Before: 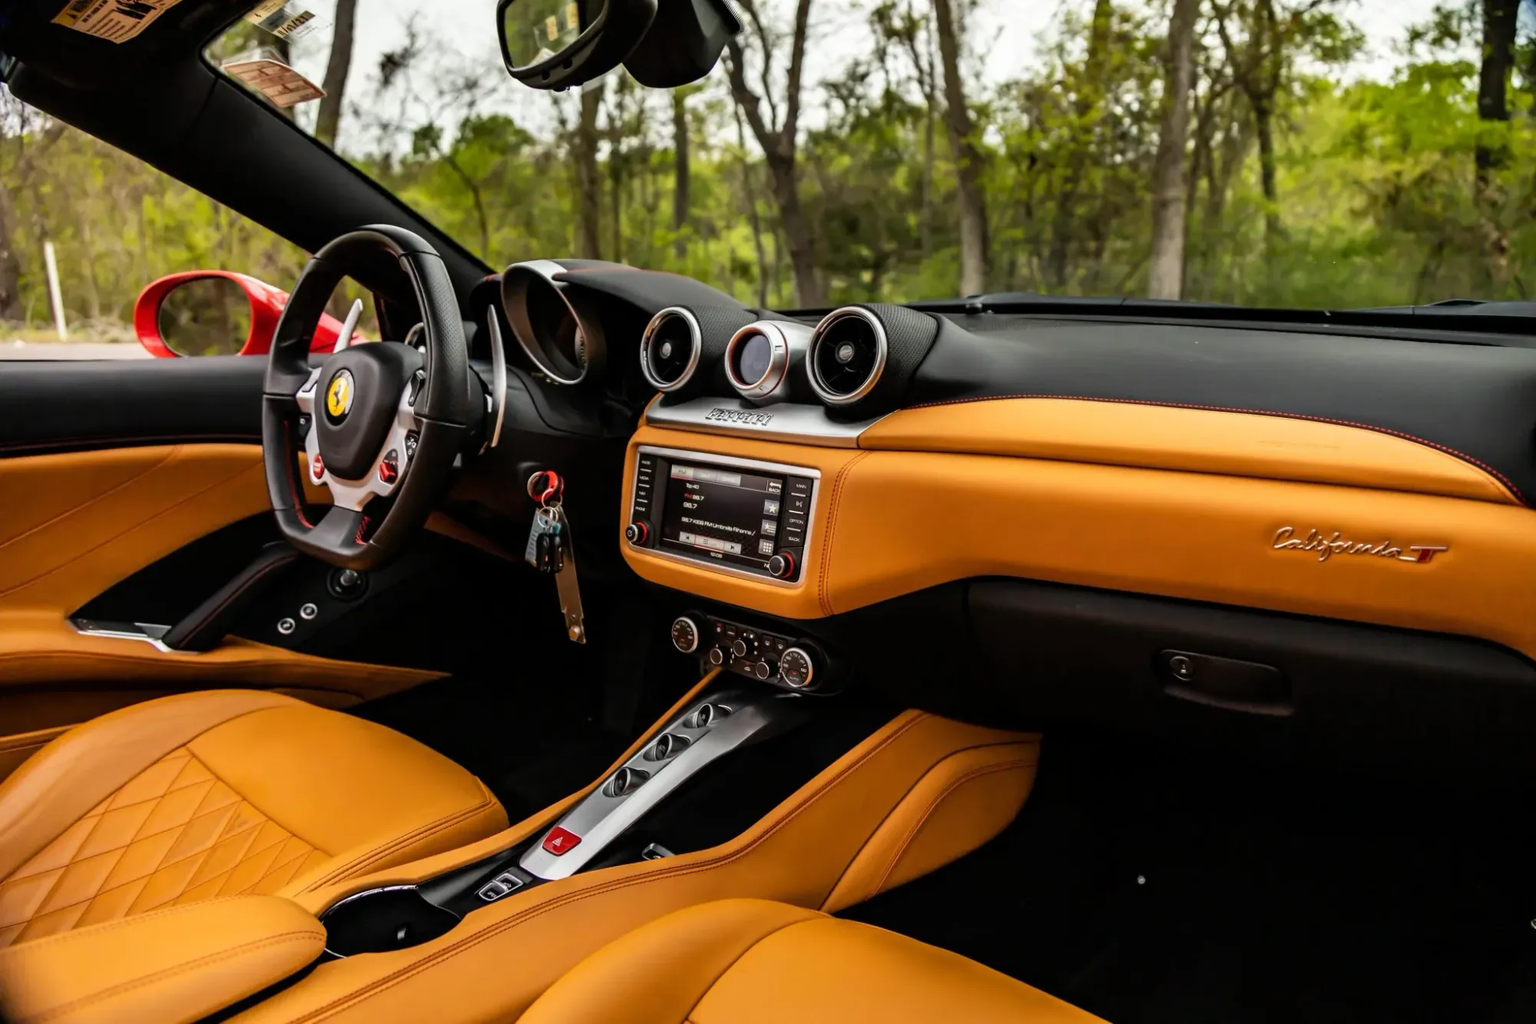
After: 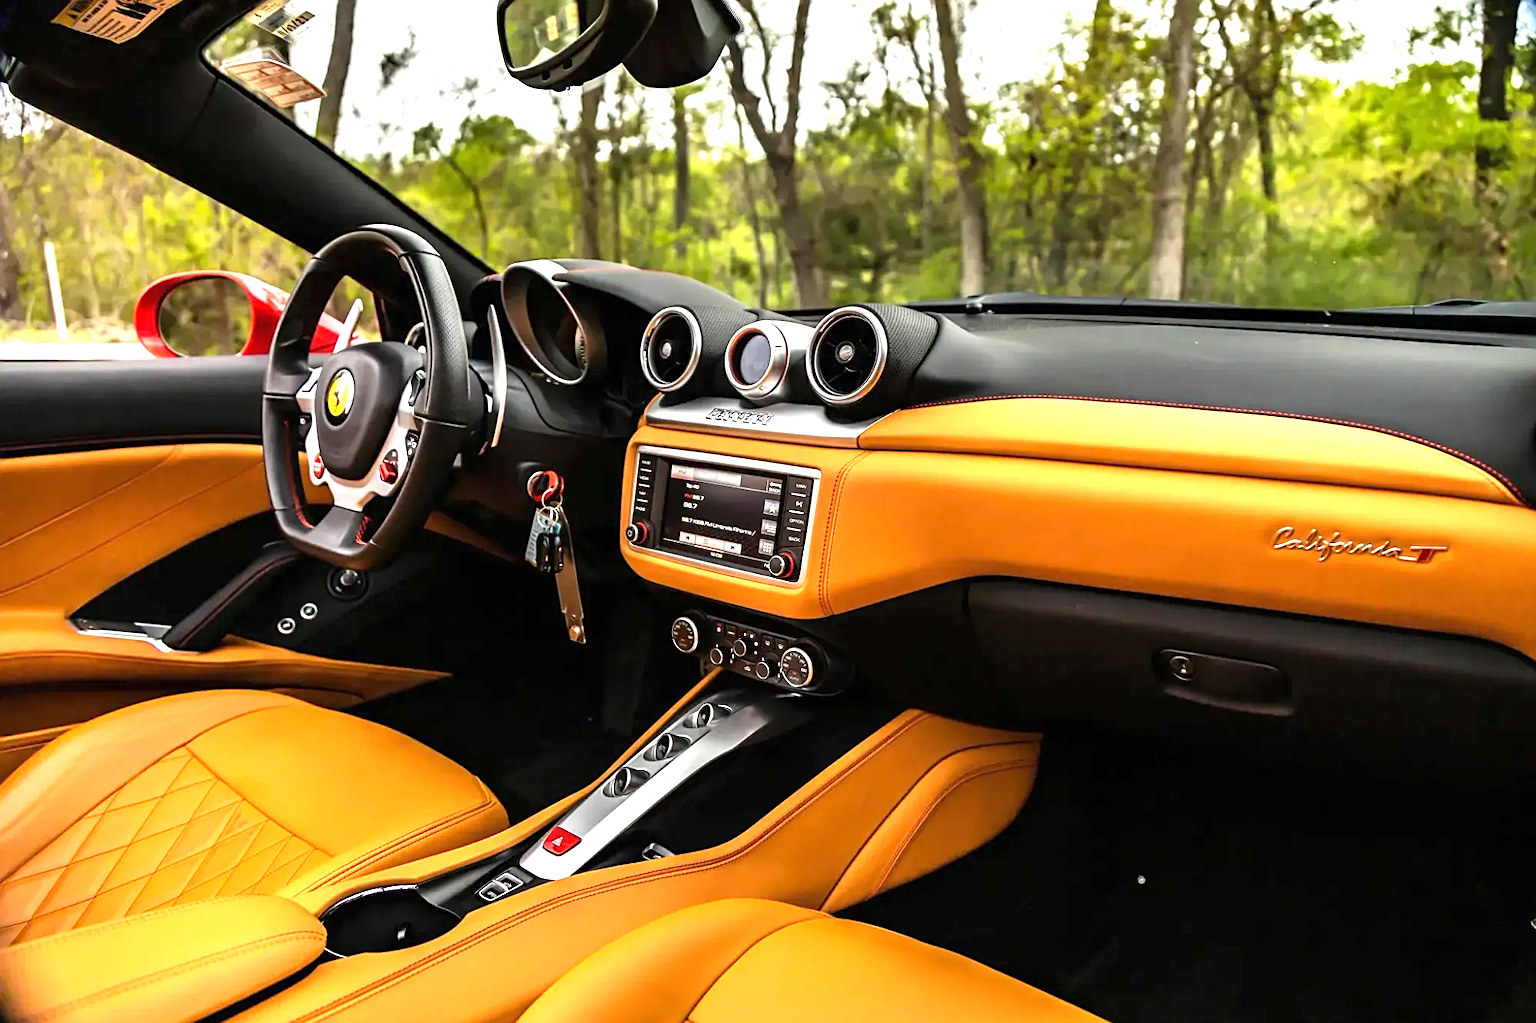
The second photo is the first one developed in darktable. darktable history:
exposure: black level correction 0, exposure 1.1 EV, compensate highlight preservation false
sharpen: on, module defaults
